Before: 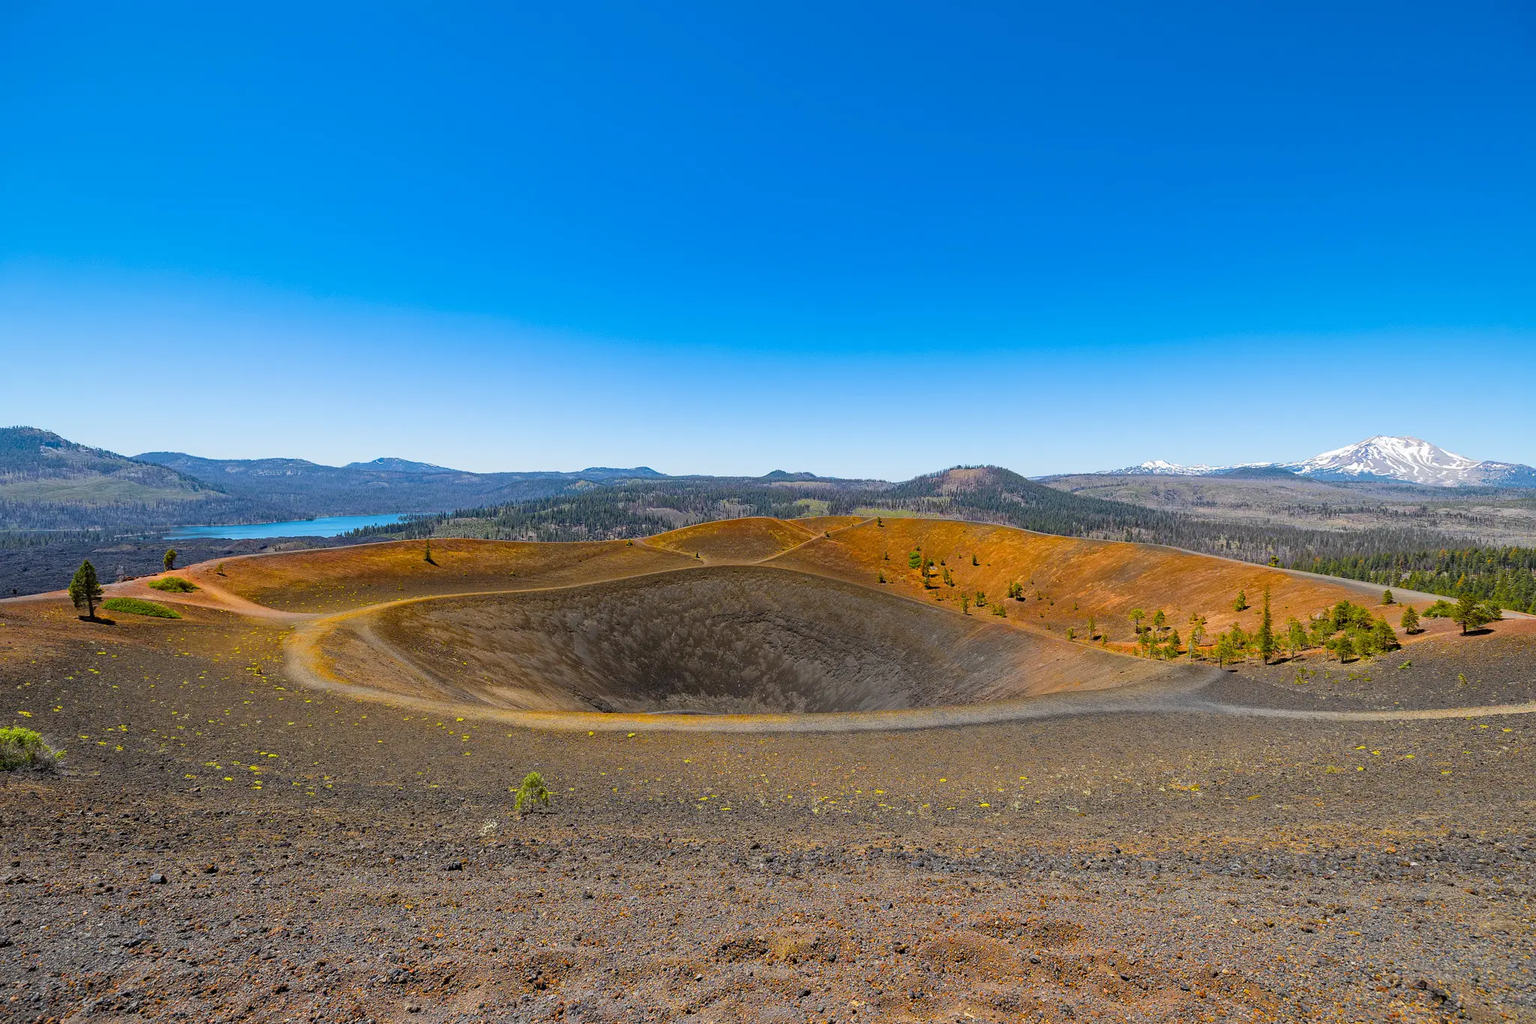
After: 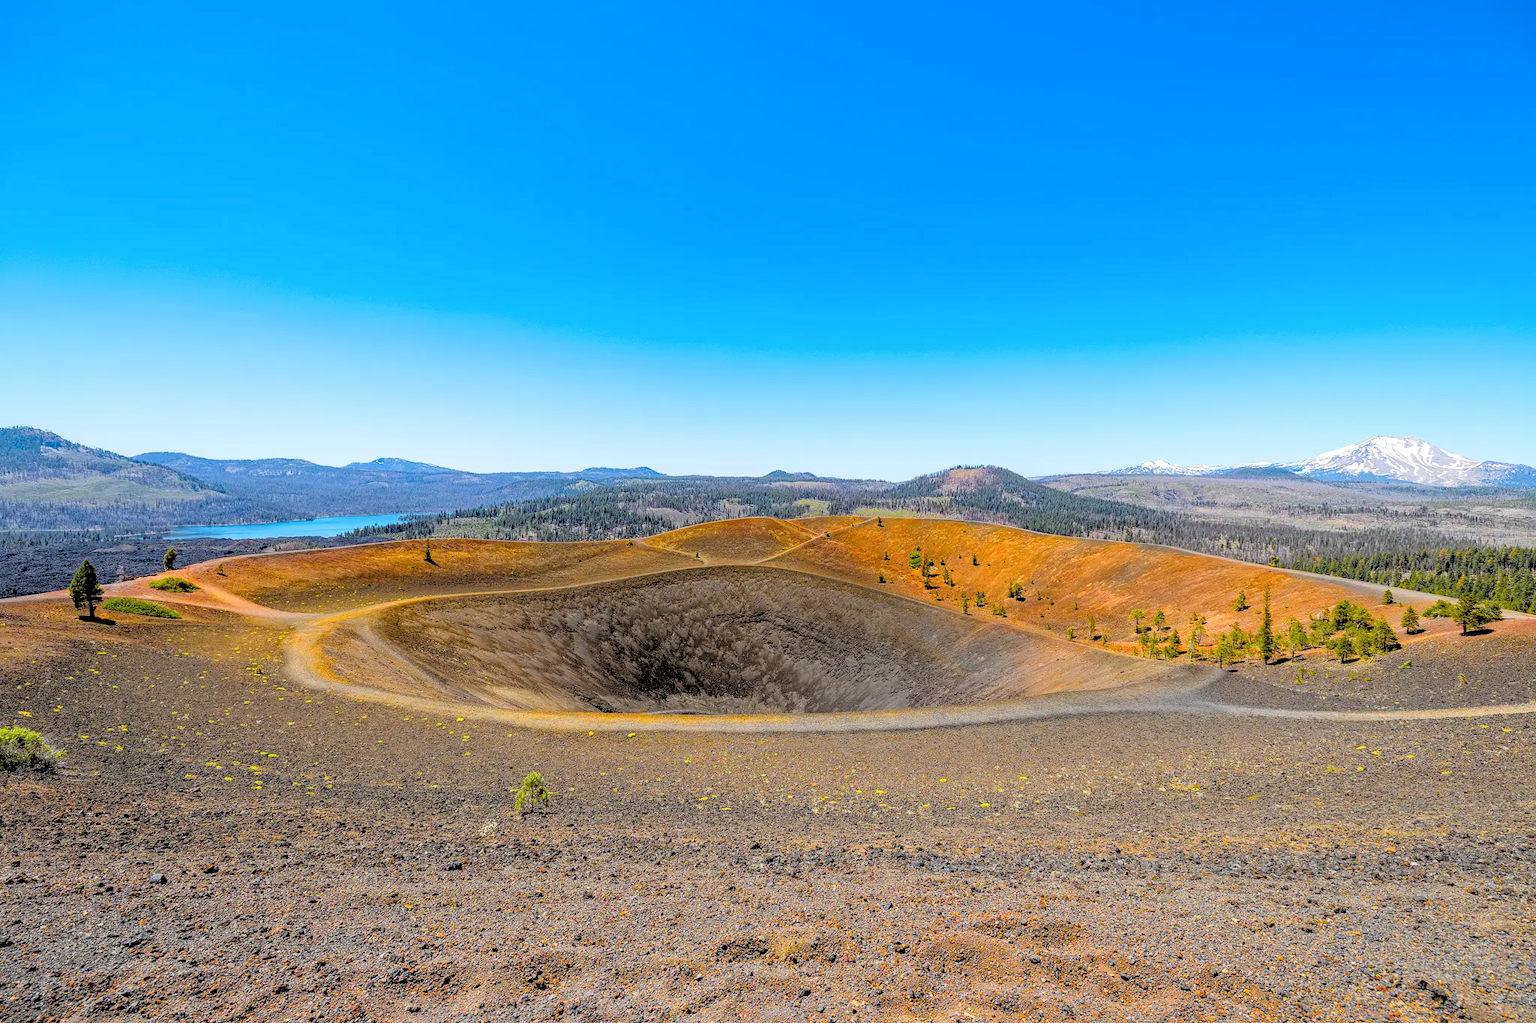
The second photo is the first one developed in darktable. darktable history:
rgb levels: levels [[0.027, 0.429, 0.996], [0, 0.5, 1], [0, 0.5, 1]]
local contrast: on, module defaults
